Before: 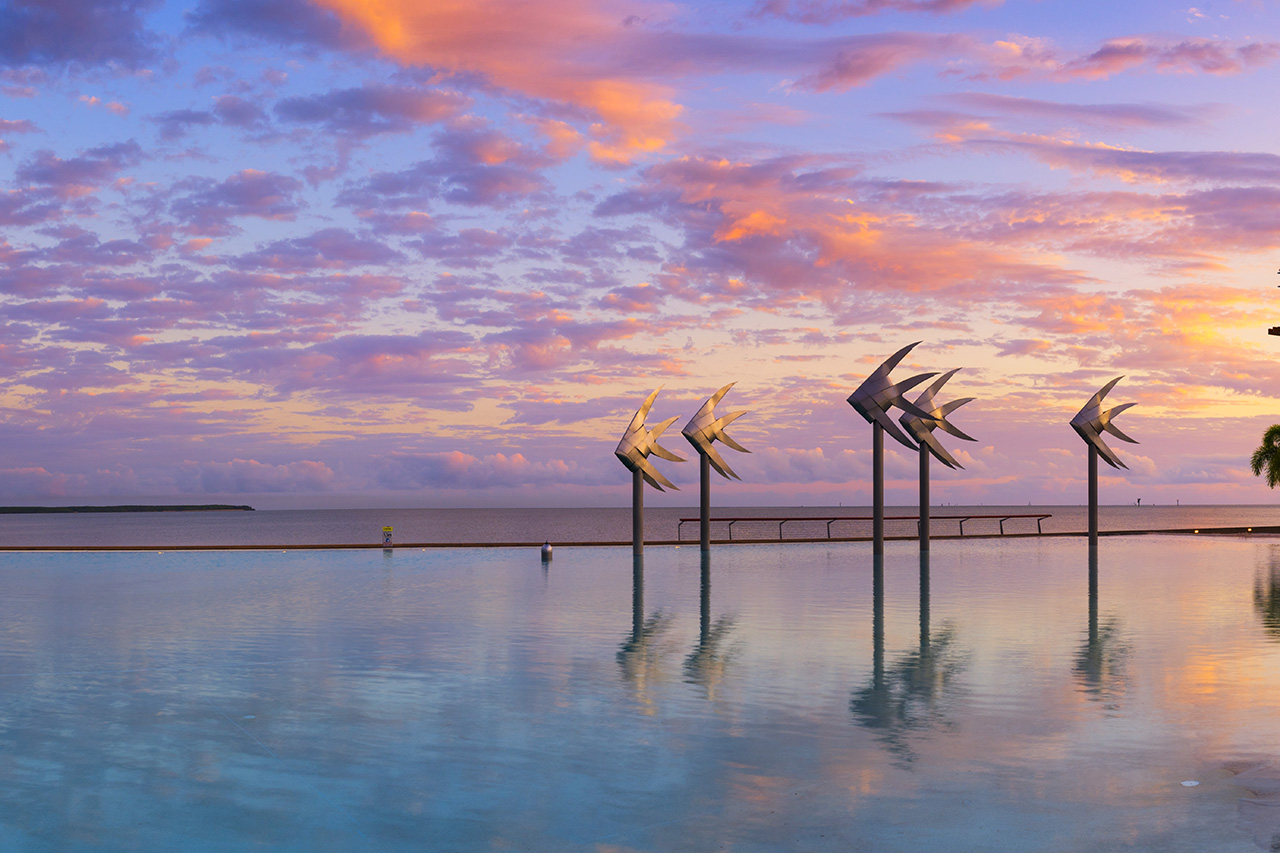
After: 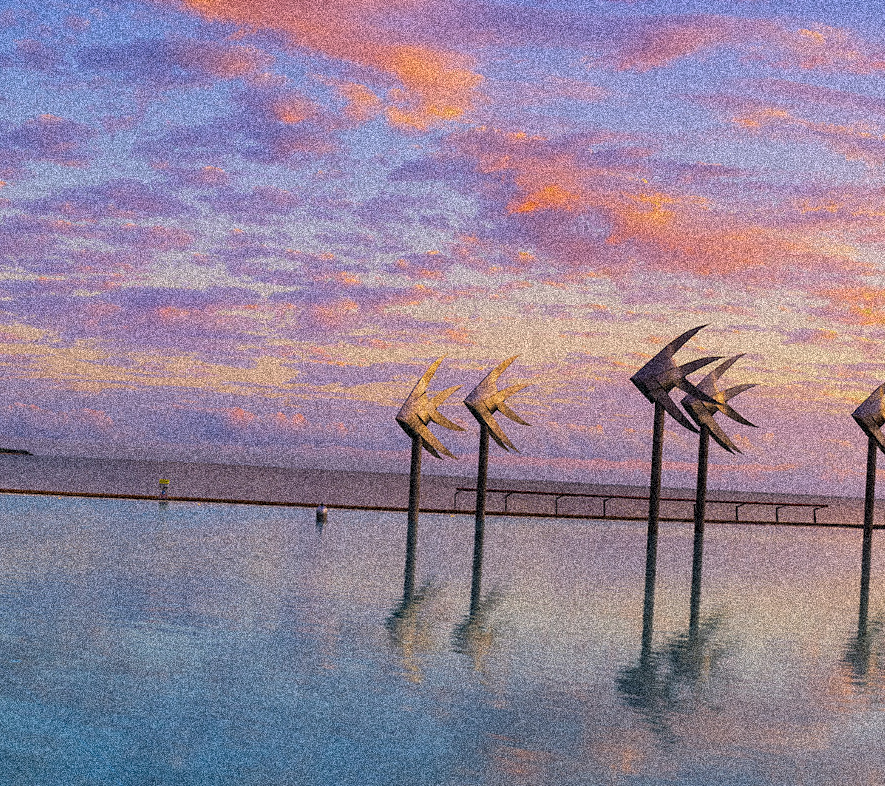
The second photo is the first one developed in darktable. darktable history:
crop and rotate: angle -3.27°, left 14.277%, top 0.028%, right 10.766%, bottom 0.028%
grain: coarseness 3.75 ISO, strength 100%, mid-tones bias 0%
filmic rgb: black relative exposure -7.65 EV, white relative exposure 4.56 EV, hardness 3.61, color science v6 (2022)
